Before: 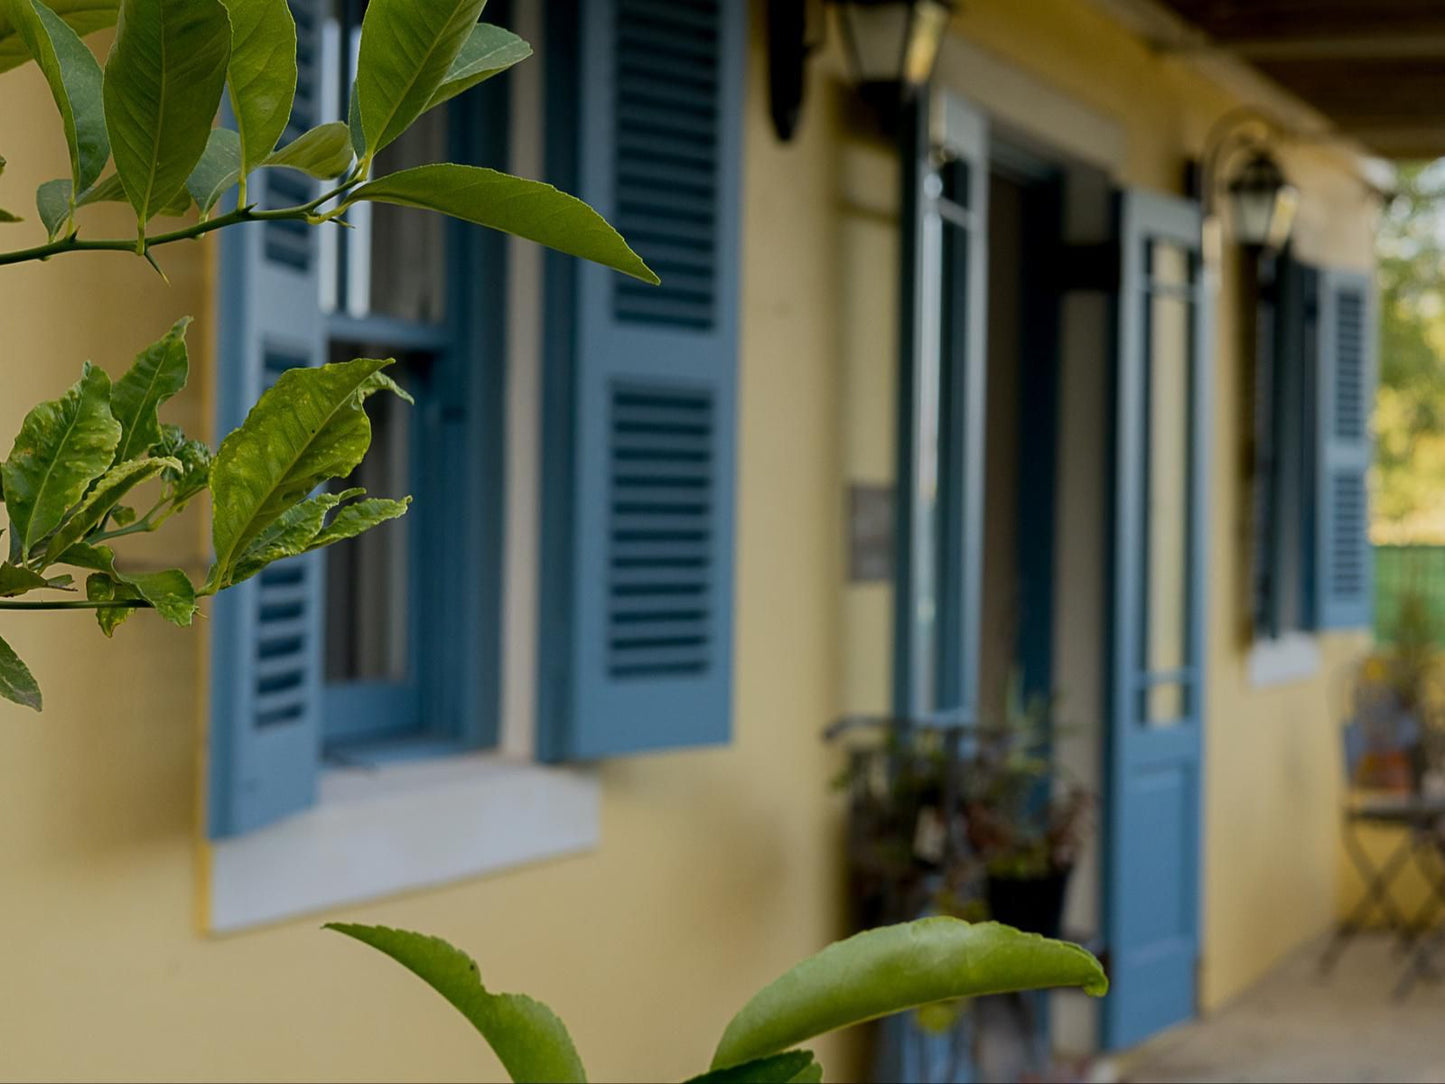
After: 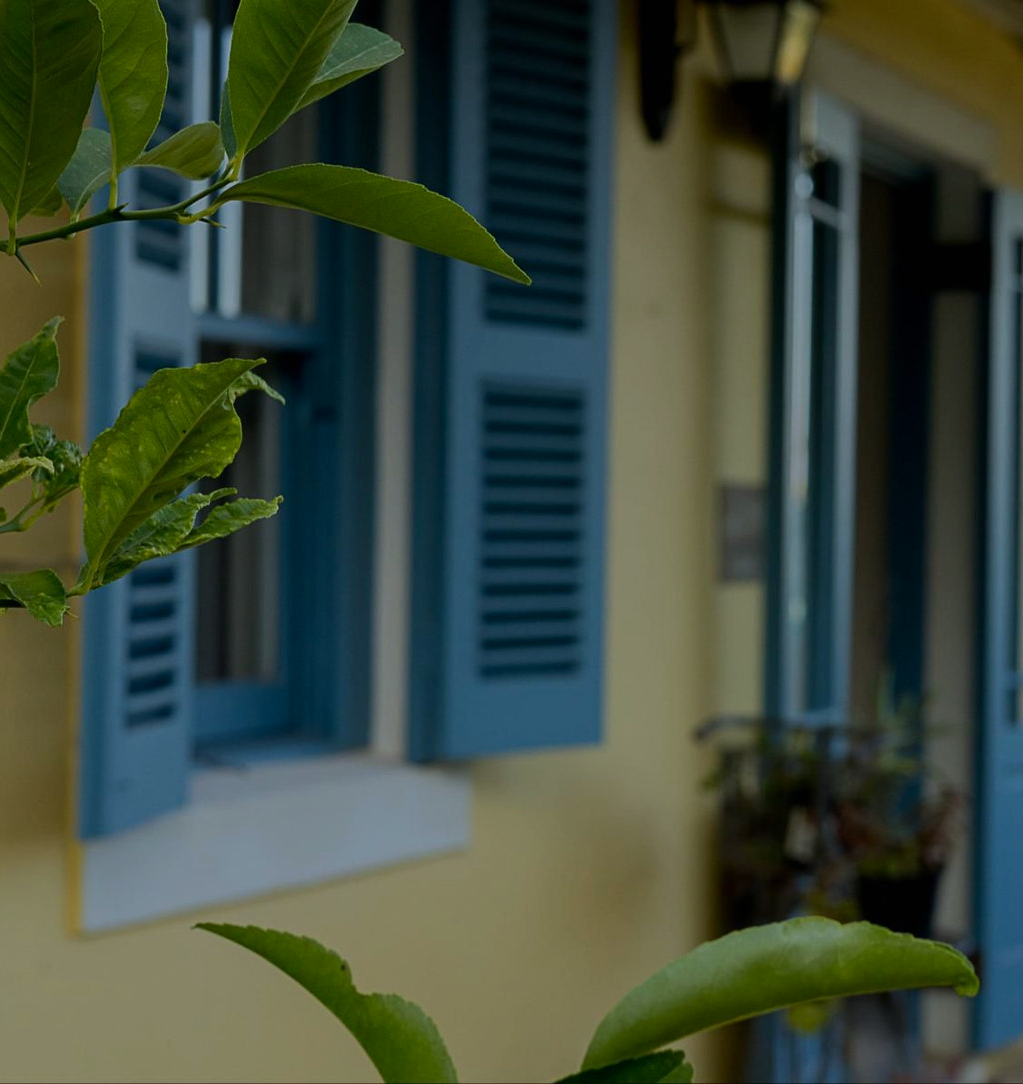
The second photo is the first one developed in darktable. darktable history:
color calibration: illuminant Planckian (black body), adaptation linear Bradford (ICC v4), x 0.362, y 0.366, temperature 4497.45 K
contrast brightness saturation: contrast 0.036, saturation 0.066
exposure: black level correction 0, exposure -0.726 EV, compensate highlight preservation false
crop and rotate: left 8.983%, right 20.22%
